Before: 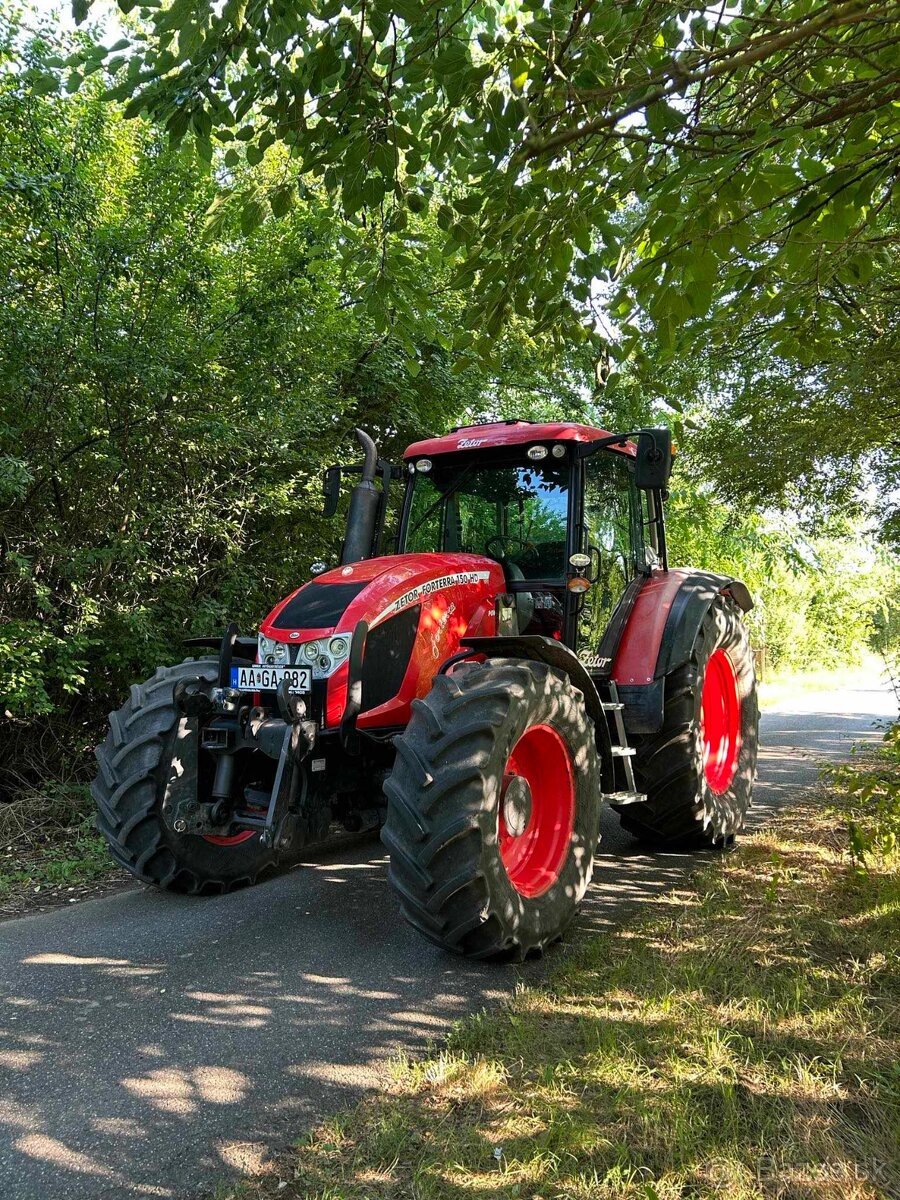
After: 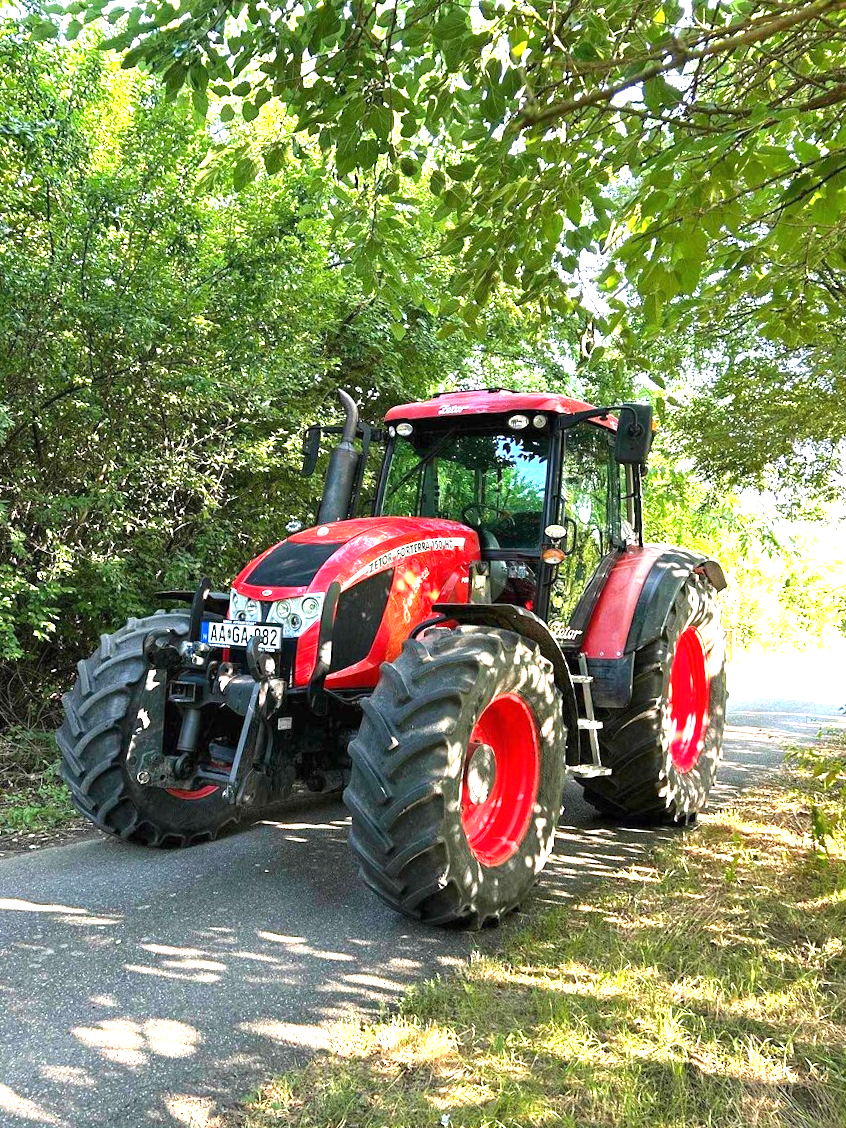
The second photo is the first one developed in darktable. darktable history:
exposure: black level correction 0, exposure 1.495 EV, compensate highlight preservation false
crop and rotate: angle -2.75°
